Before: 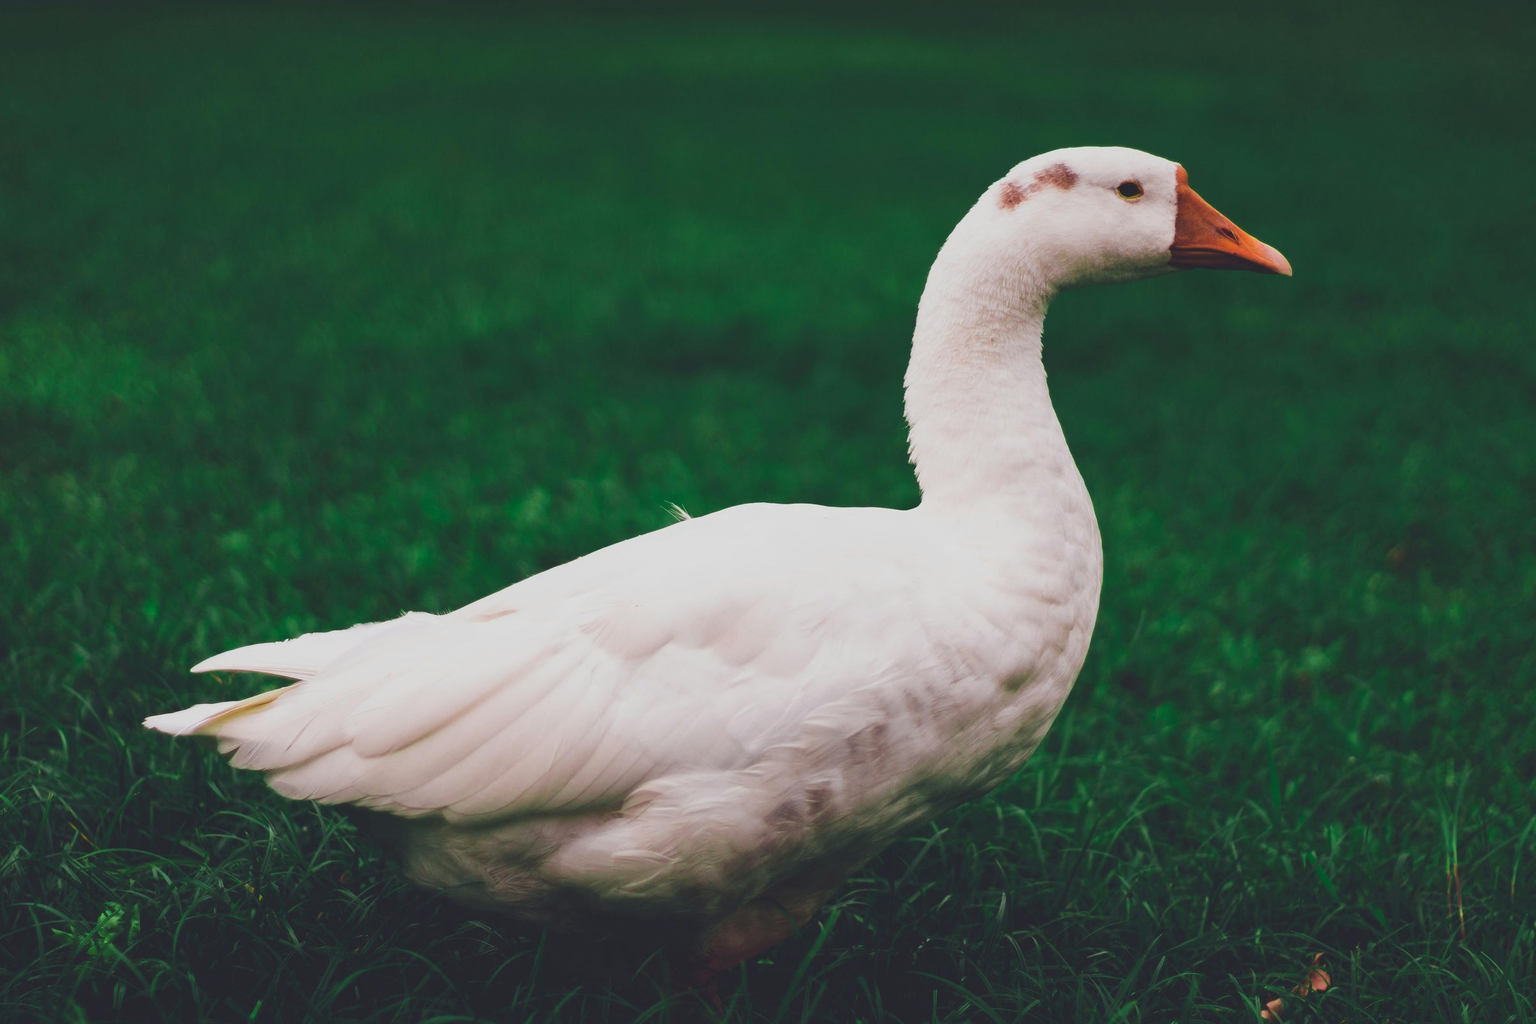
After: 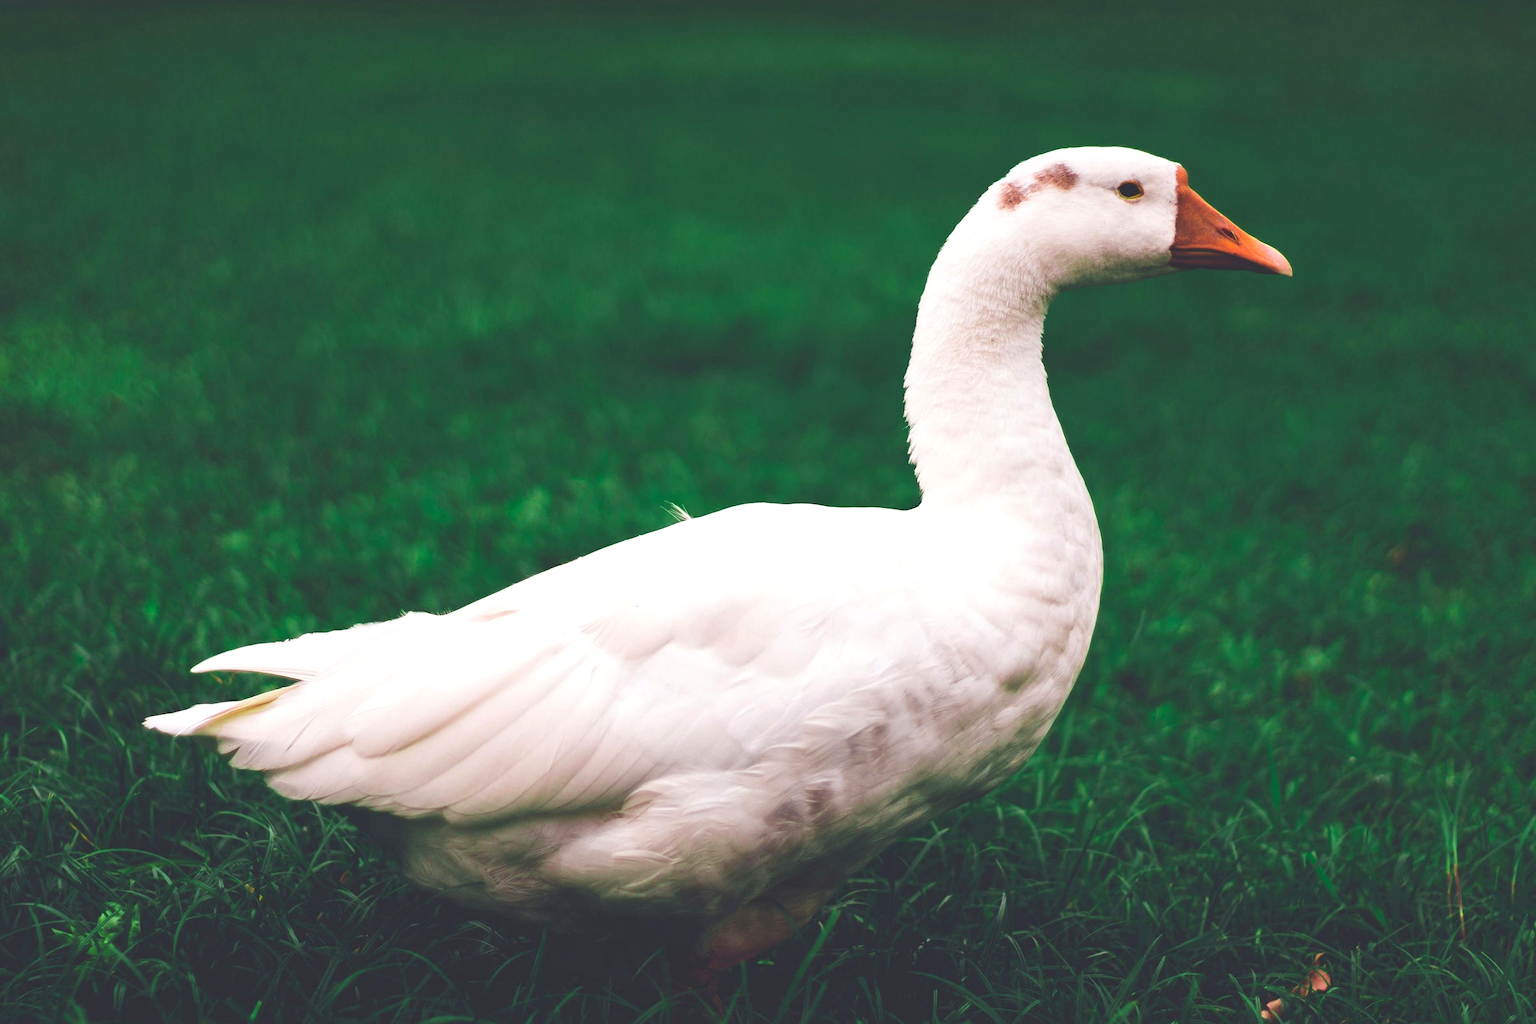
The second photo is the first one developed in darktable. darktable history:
shadows and highlights: radius 334.93, shadows 63.48, highlights 6.06, compress 87.7%, highlights color adjustment 39.73%, soften with gaussian
exposure: exposure 0.6 EV, compensate highlight preservation false
